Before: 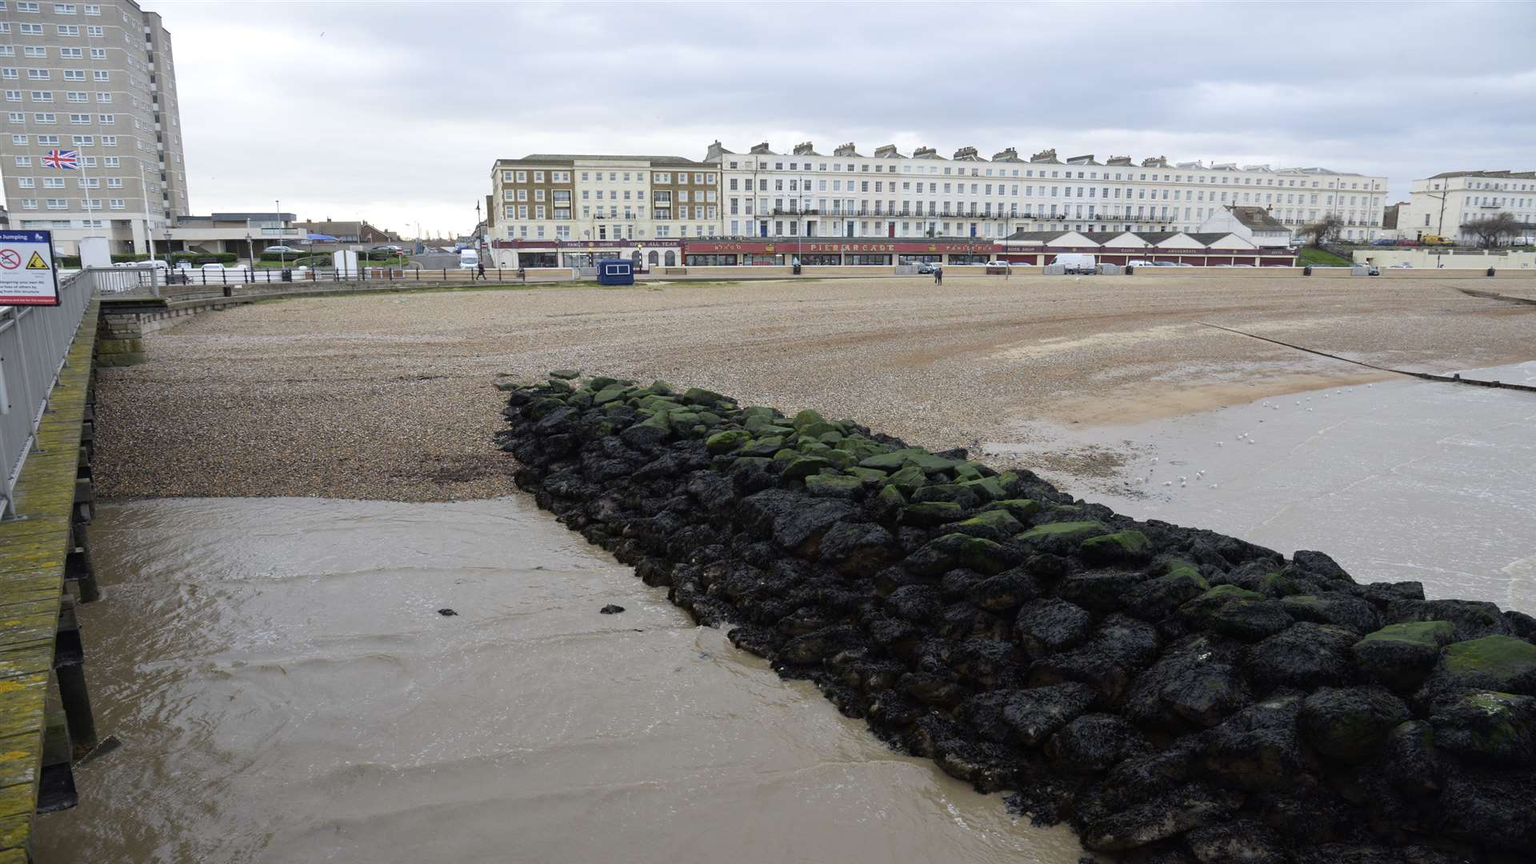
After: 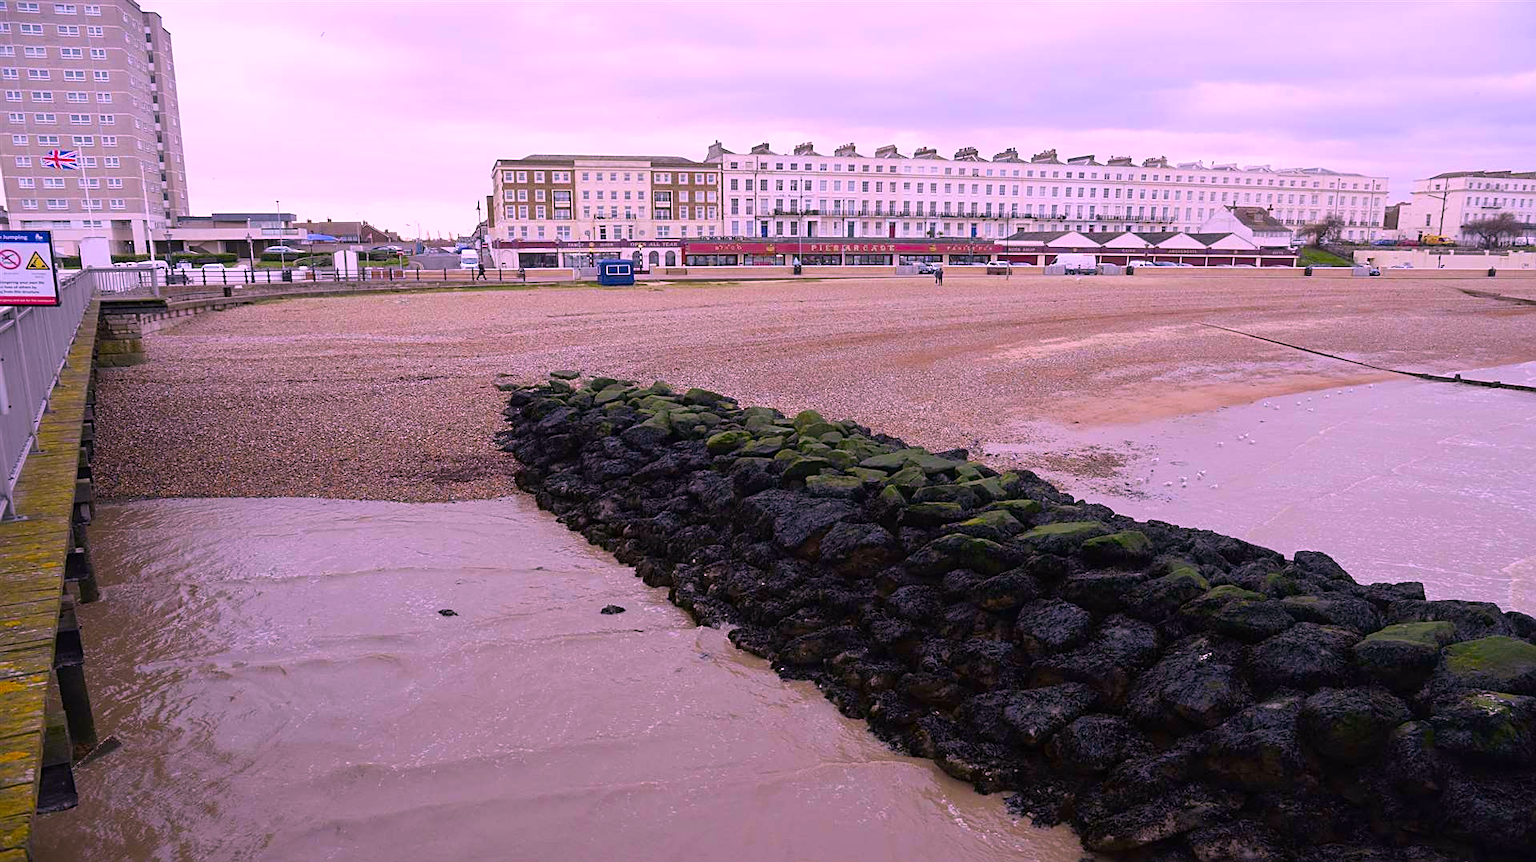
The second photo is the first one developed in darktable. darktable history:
color correction: highlights a* 18.87, highlights b* -11.37, saturation 1.66
crop: top 0.091%, bottom 0.152%
sharpen: on, module defaults
